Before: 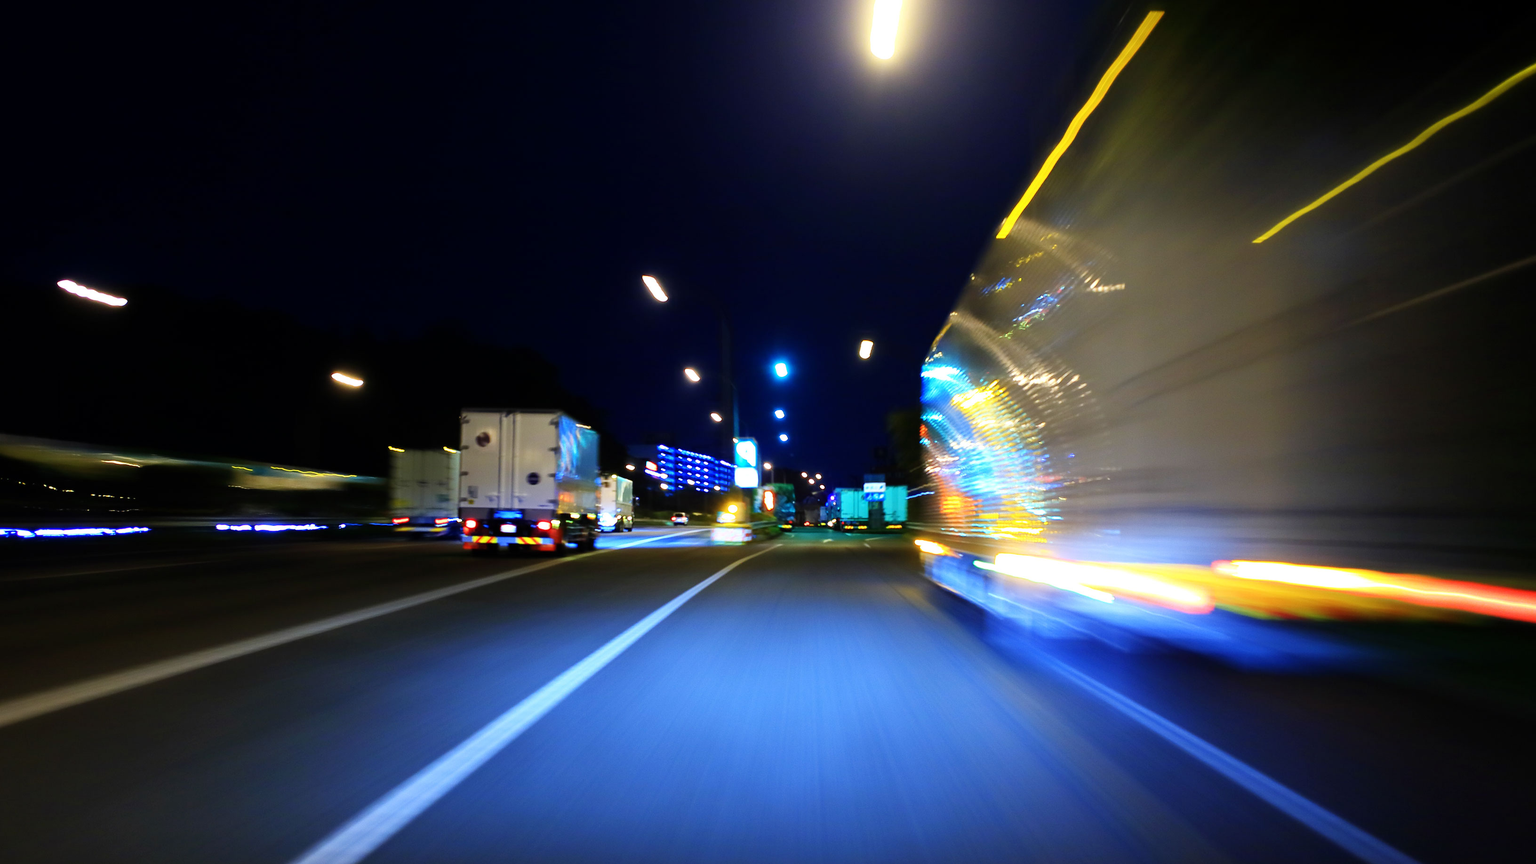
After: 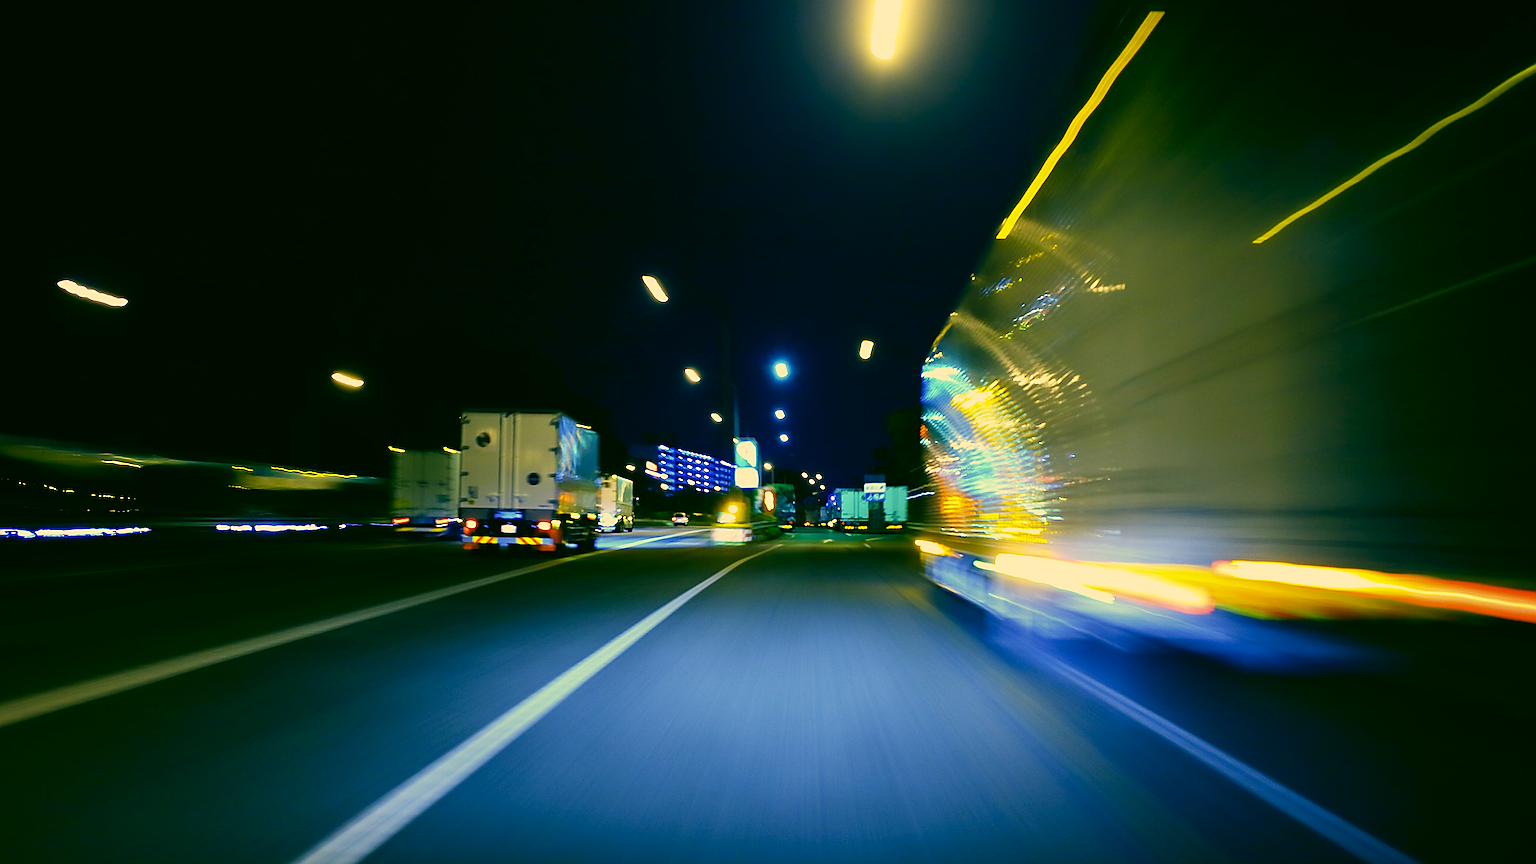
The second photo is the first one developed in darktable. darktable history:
color correction: highlights a* 5.62, highlights b* 33.57, shadows a* -25.86, shadows b* 4.02
exposure: black level correction 0.001, exposure -0.2 EV, compensate highlight preservation false
sharpen: amount 1
